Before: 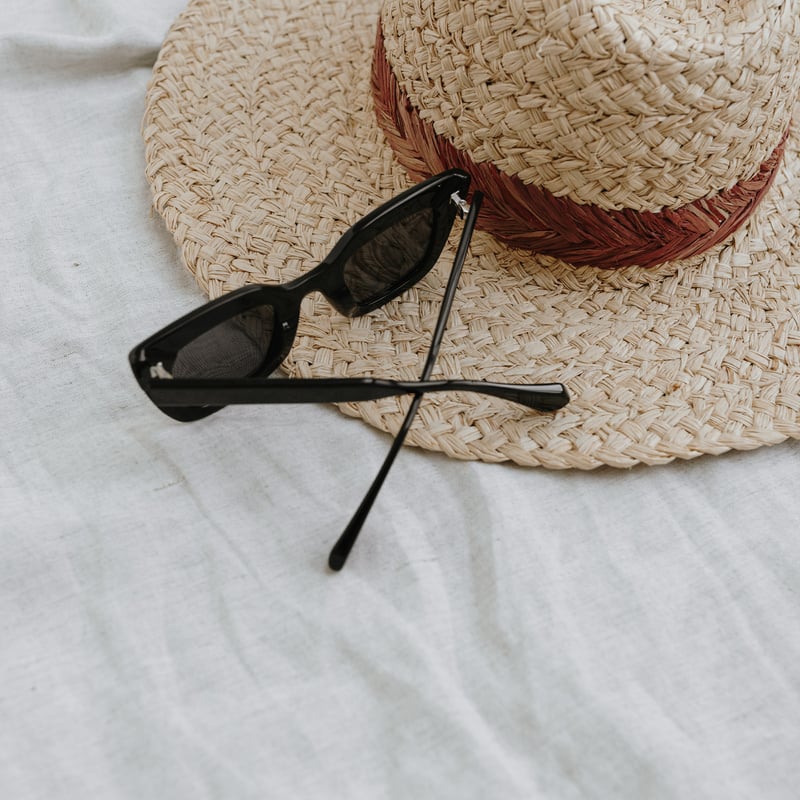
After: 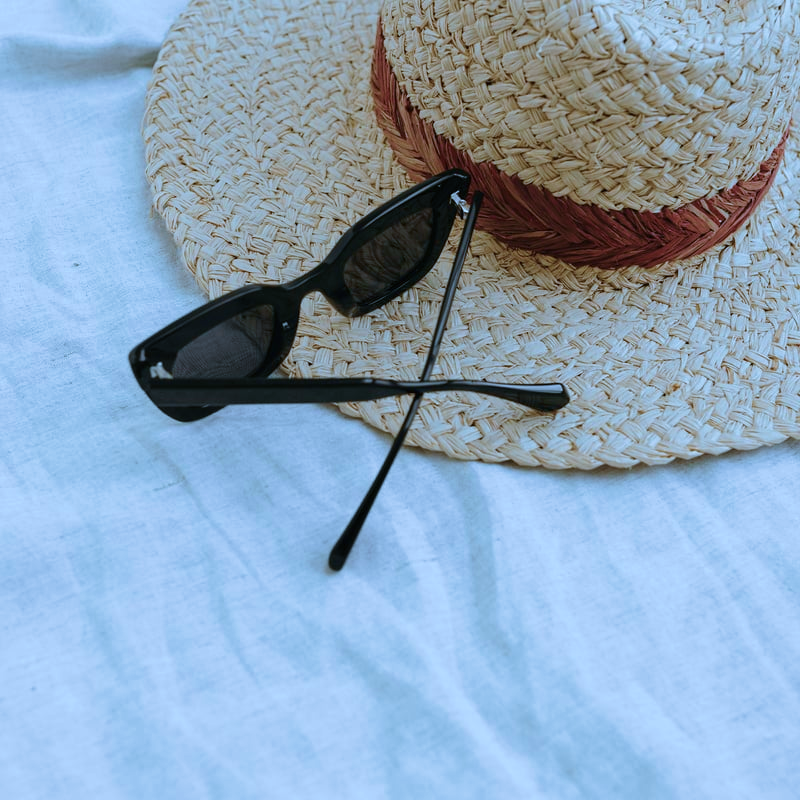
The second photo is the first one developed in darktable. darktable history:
velvia: strength 40%
color calibration: illuminant Planckian (black body), x 0.378, y 0.375, temperature 4065 K
white balance: red 0.954, blue 1.079
